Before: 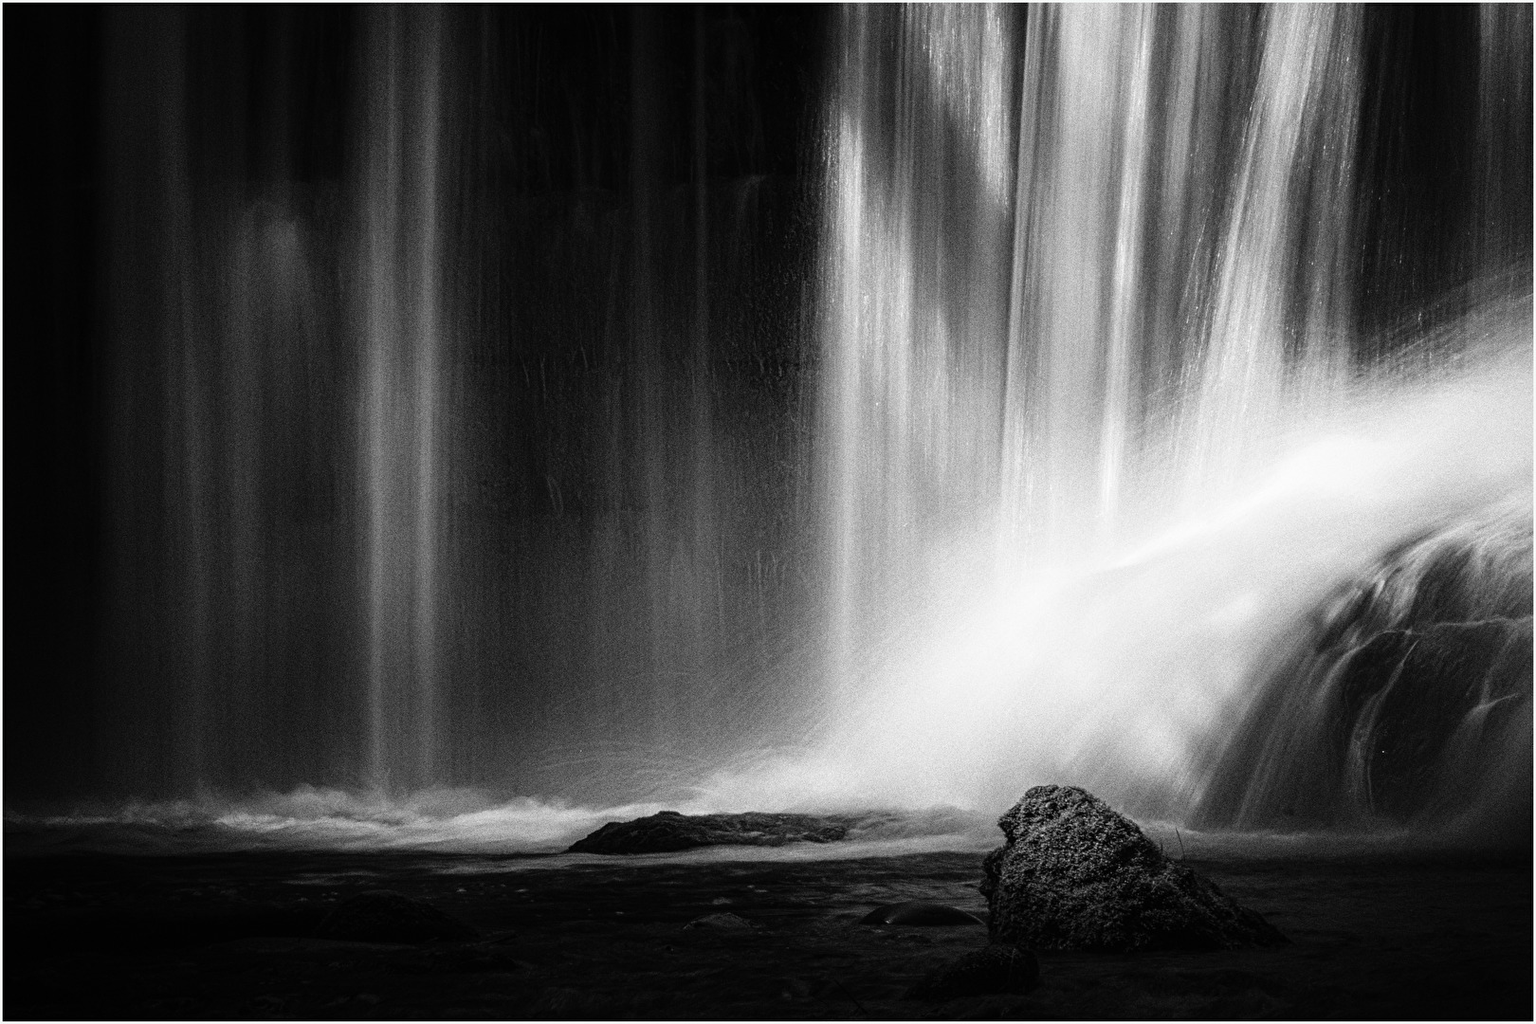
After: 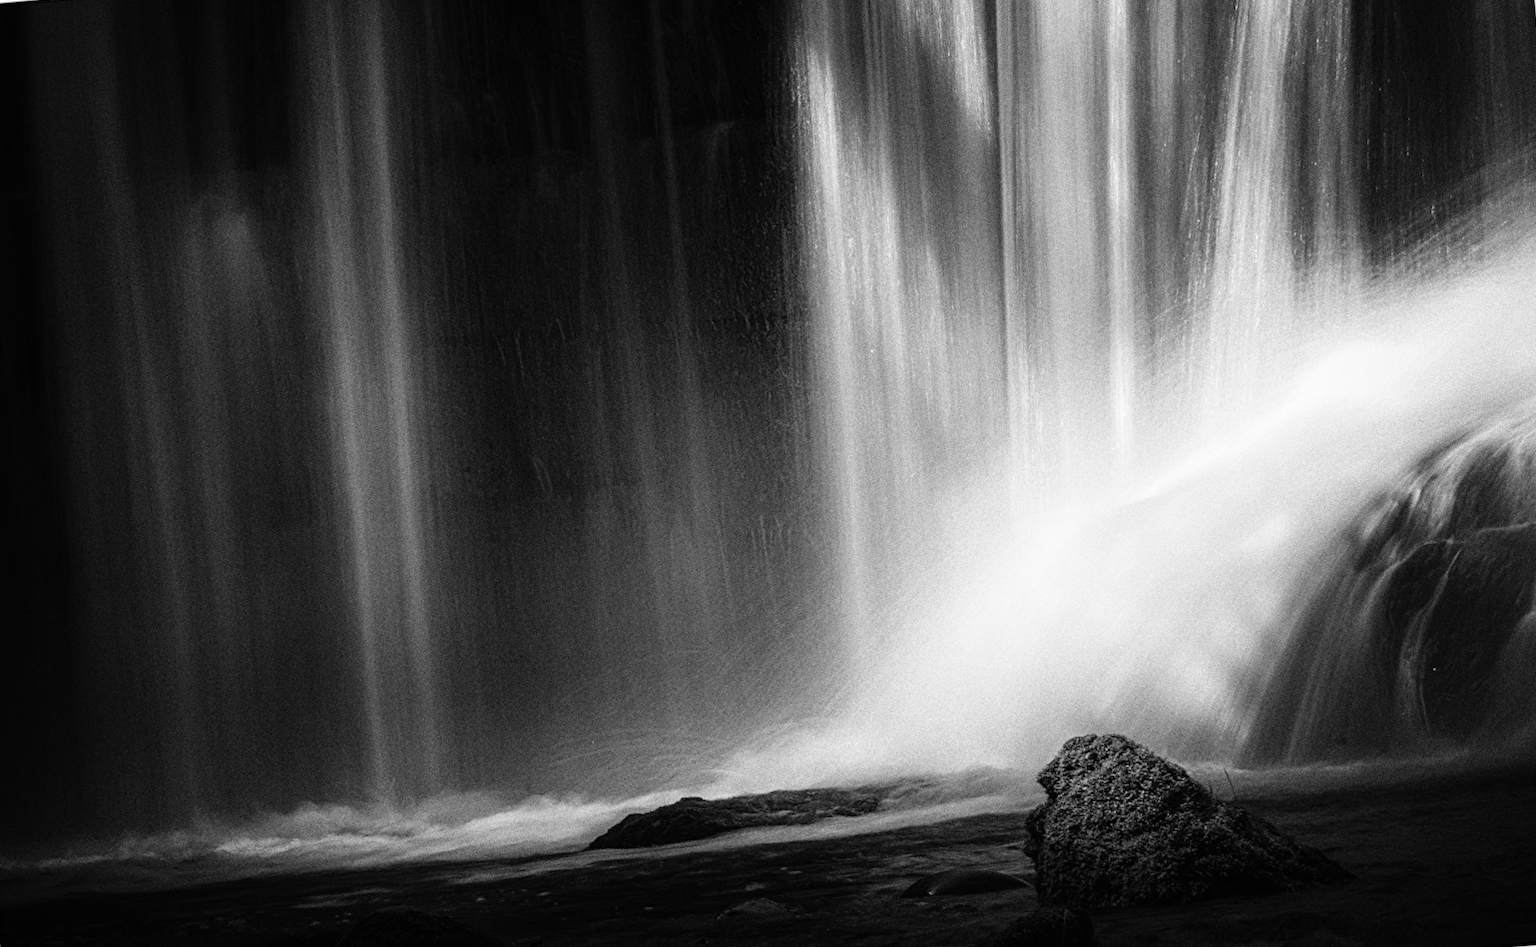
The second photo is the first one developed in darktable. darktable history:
rotate and perspective: rotation -5°, crop left 0.05, crop right 0.952, crop top 0.11, crop bottom 0.89
white balance: red 1, blue 1
